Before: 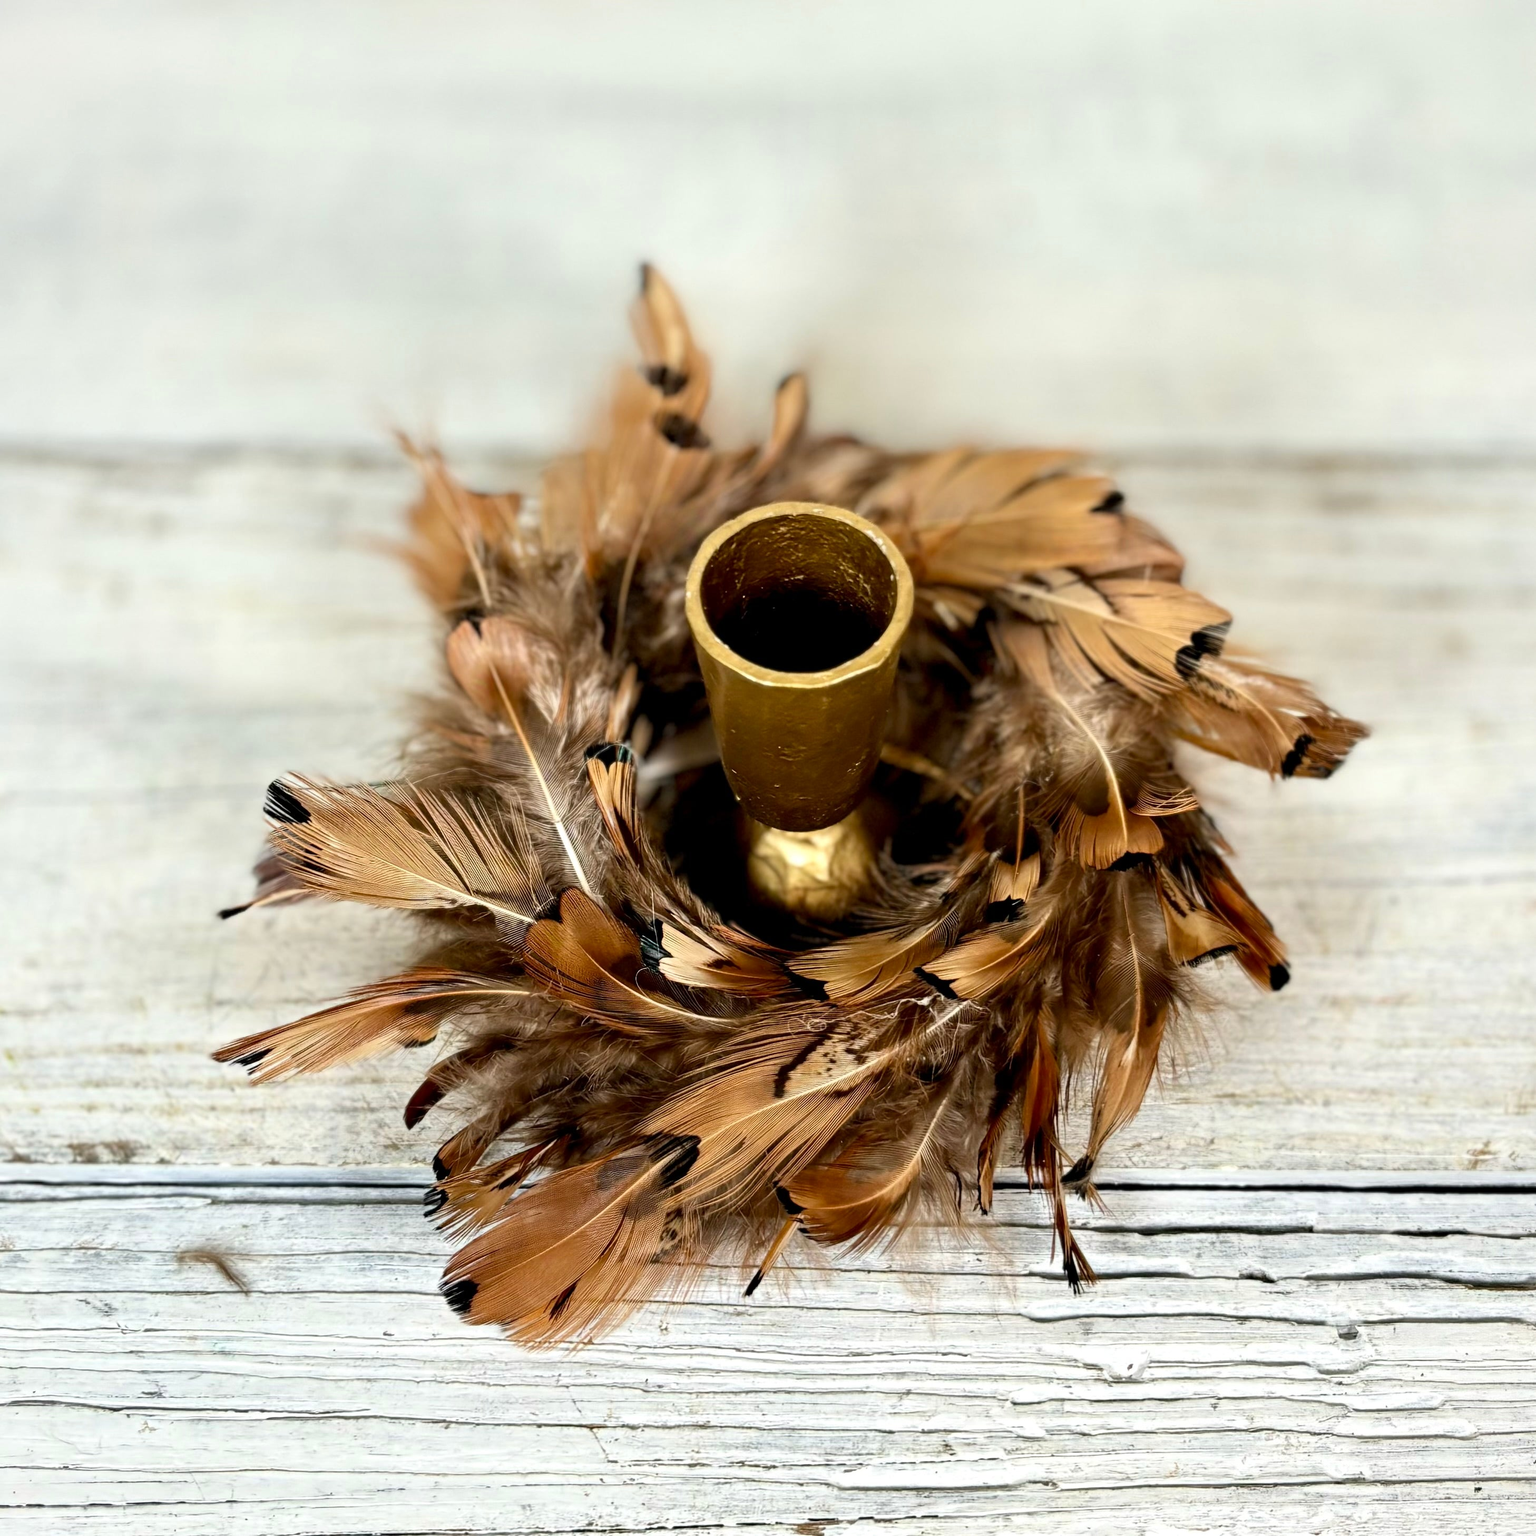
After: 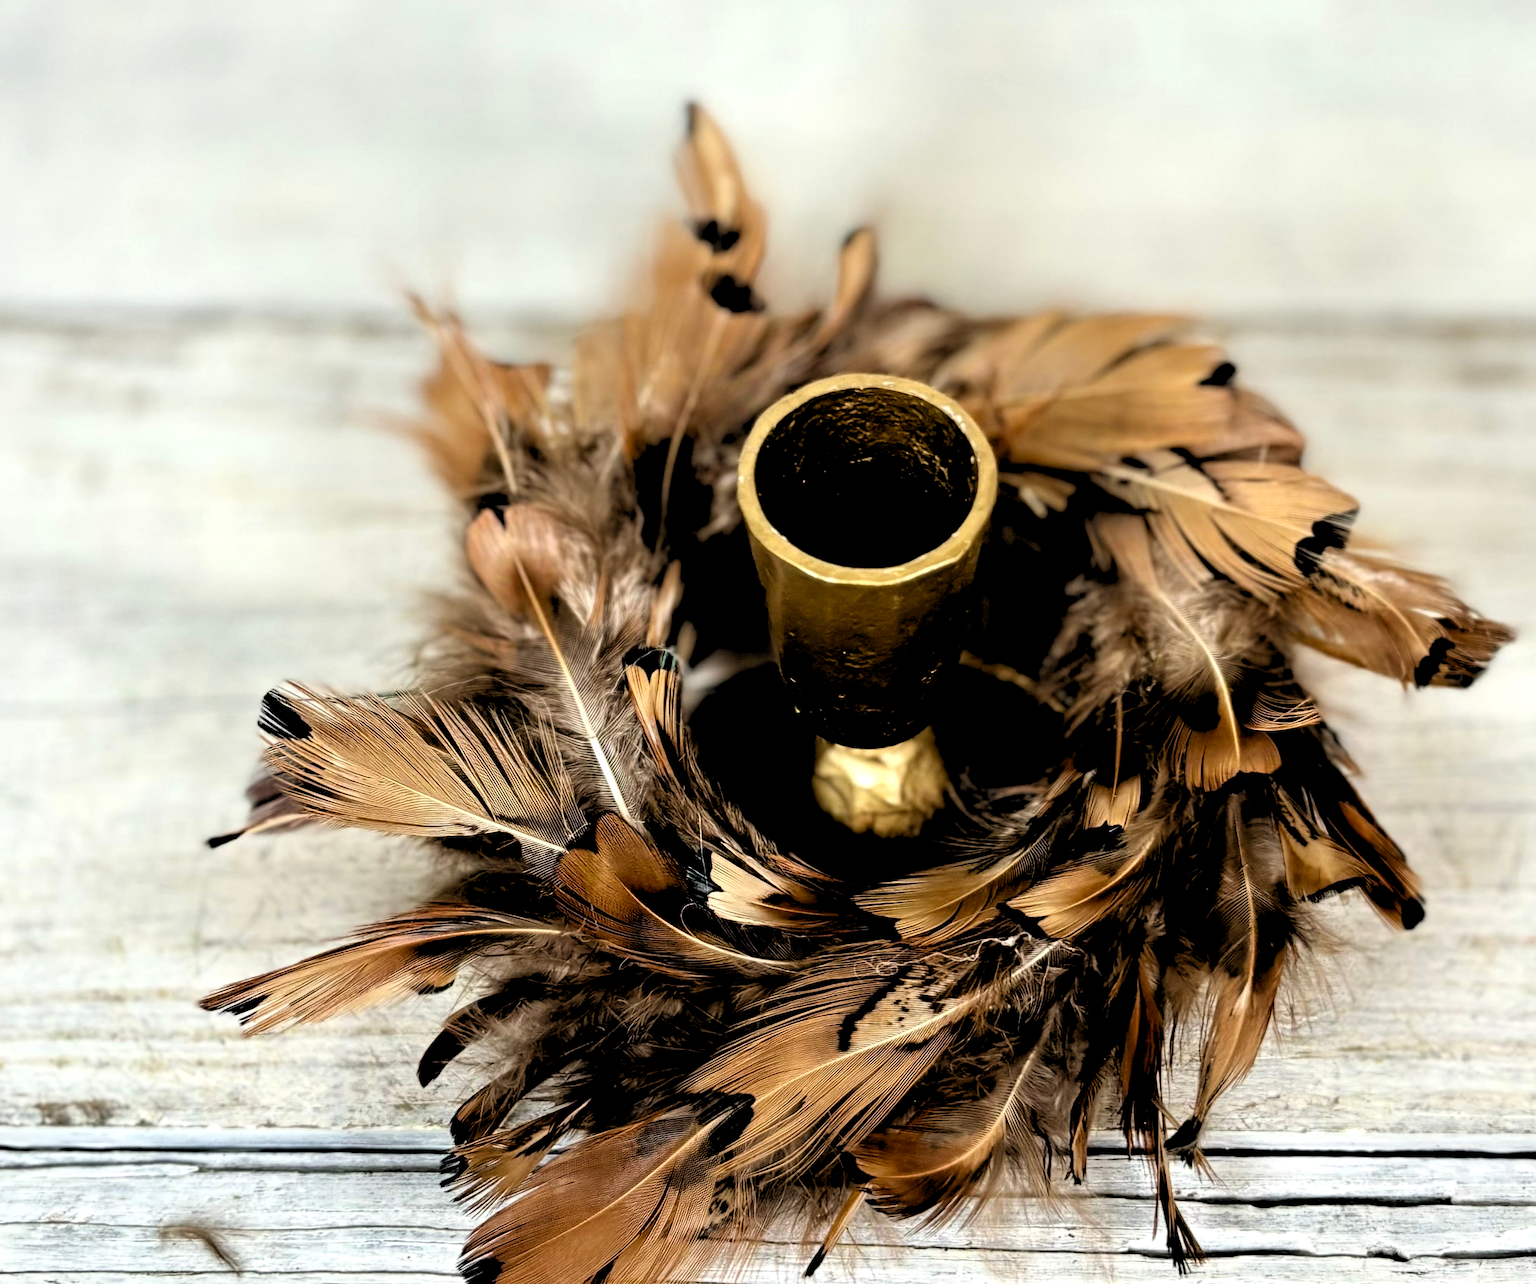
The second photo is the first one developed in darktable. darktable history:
crop and rotate: left 2.425%, top 11.305%, right 9.6%, bottom 15.08%
rgb levels: levels [[0.034, 0.472, 0.904], [0, 0.5, 1], [0, 0.5, 1]]
